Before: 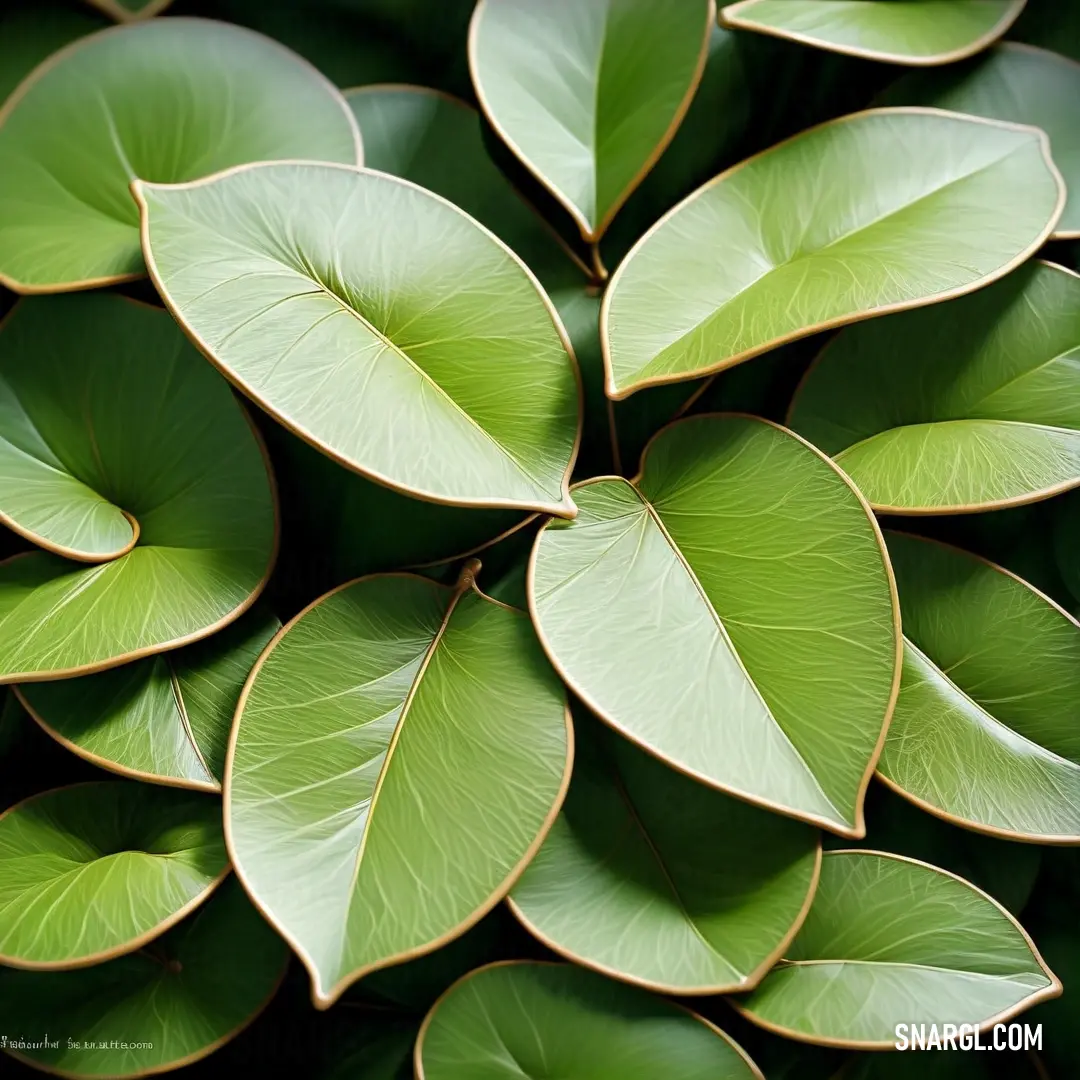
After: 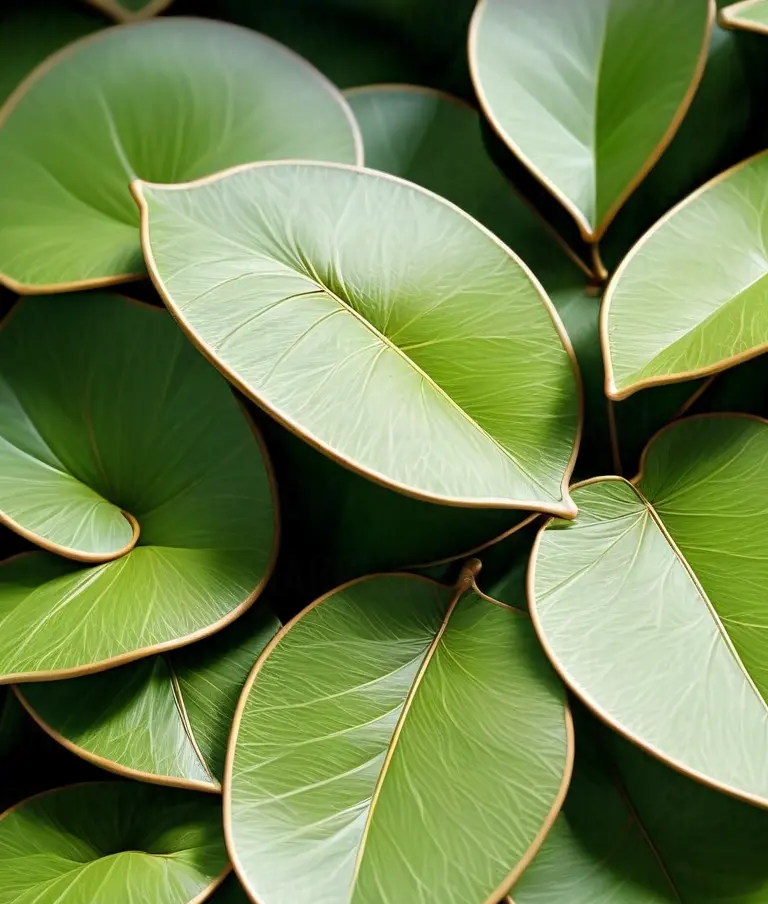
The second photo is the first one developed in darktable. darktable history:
crop: right 28.87%, bottom 16.284%
